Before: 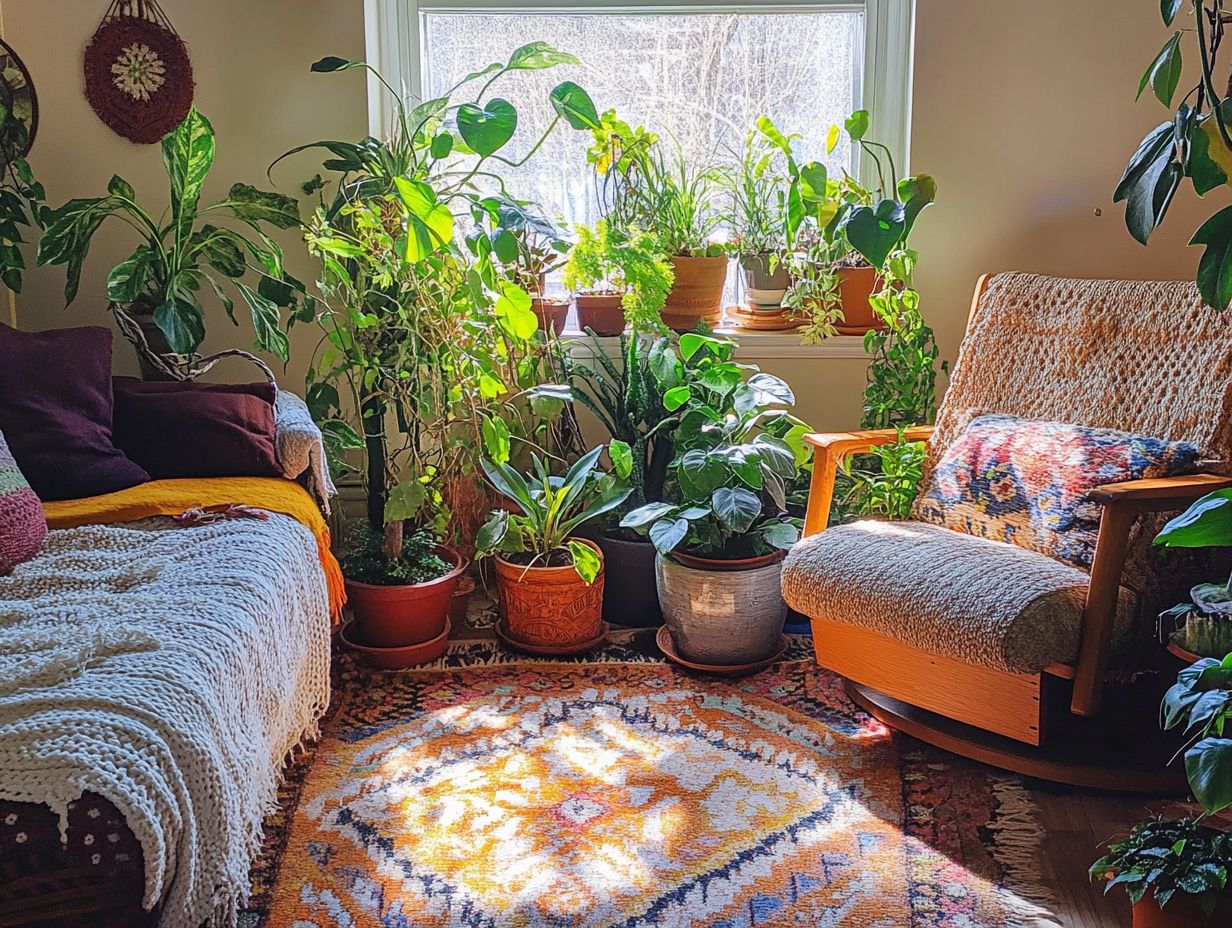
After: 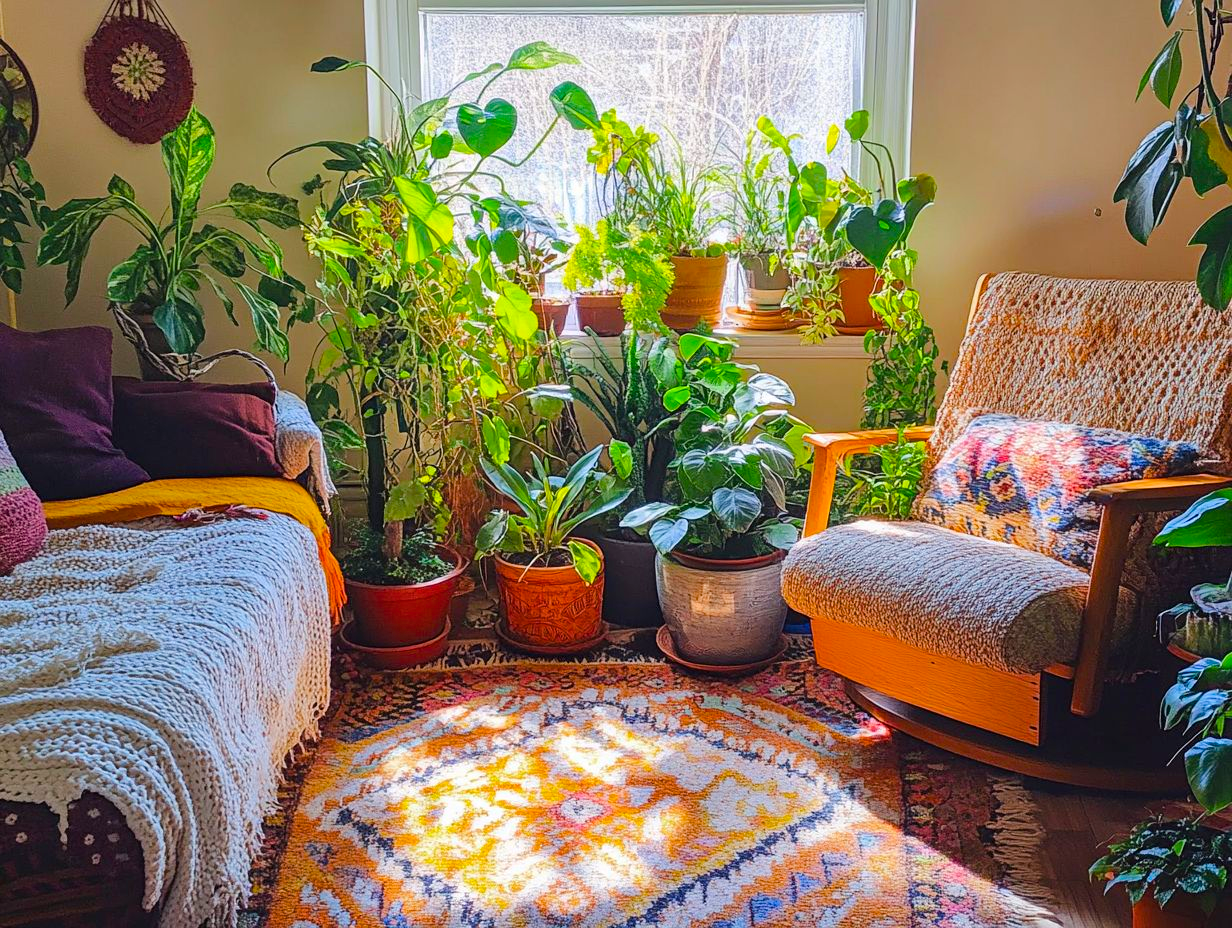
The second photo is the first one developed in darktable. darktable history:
color balance rgb: perceptual saturation grading › global saturation 25%, perceptual brilliance grading › mid-tones 10%, perceptual brilliance grading › shadows 15%, global vibrance 20%
white balance: red 1, blue 1
